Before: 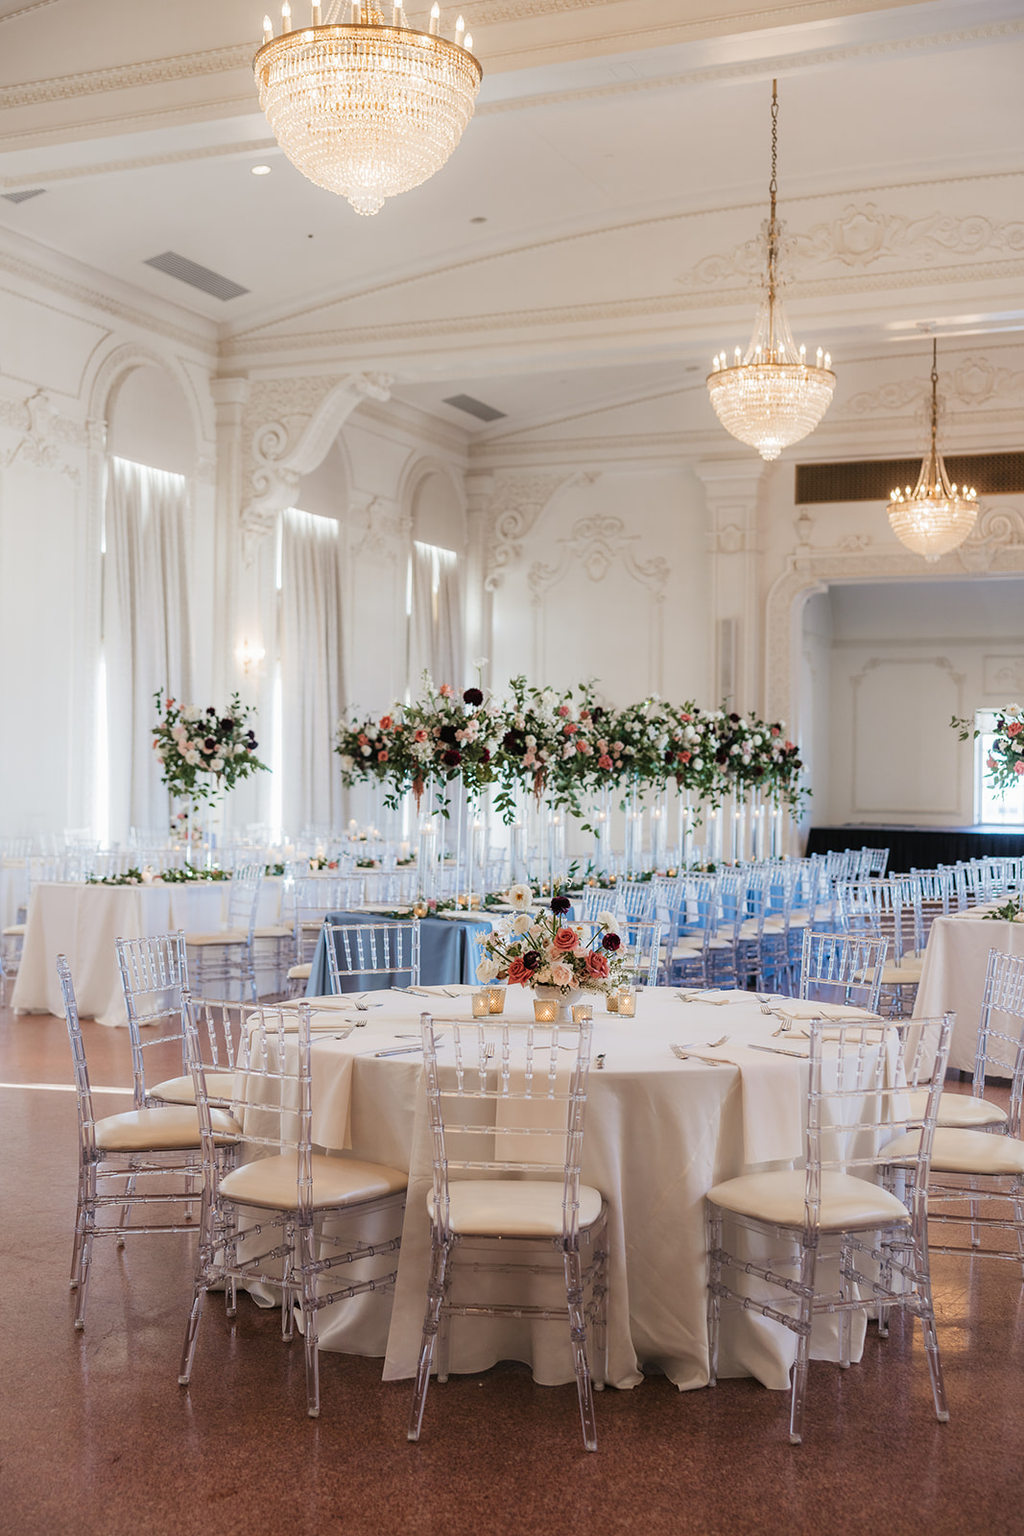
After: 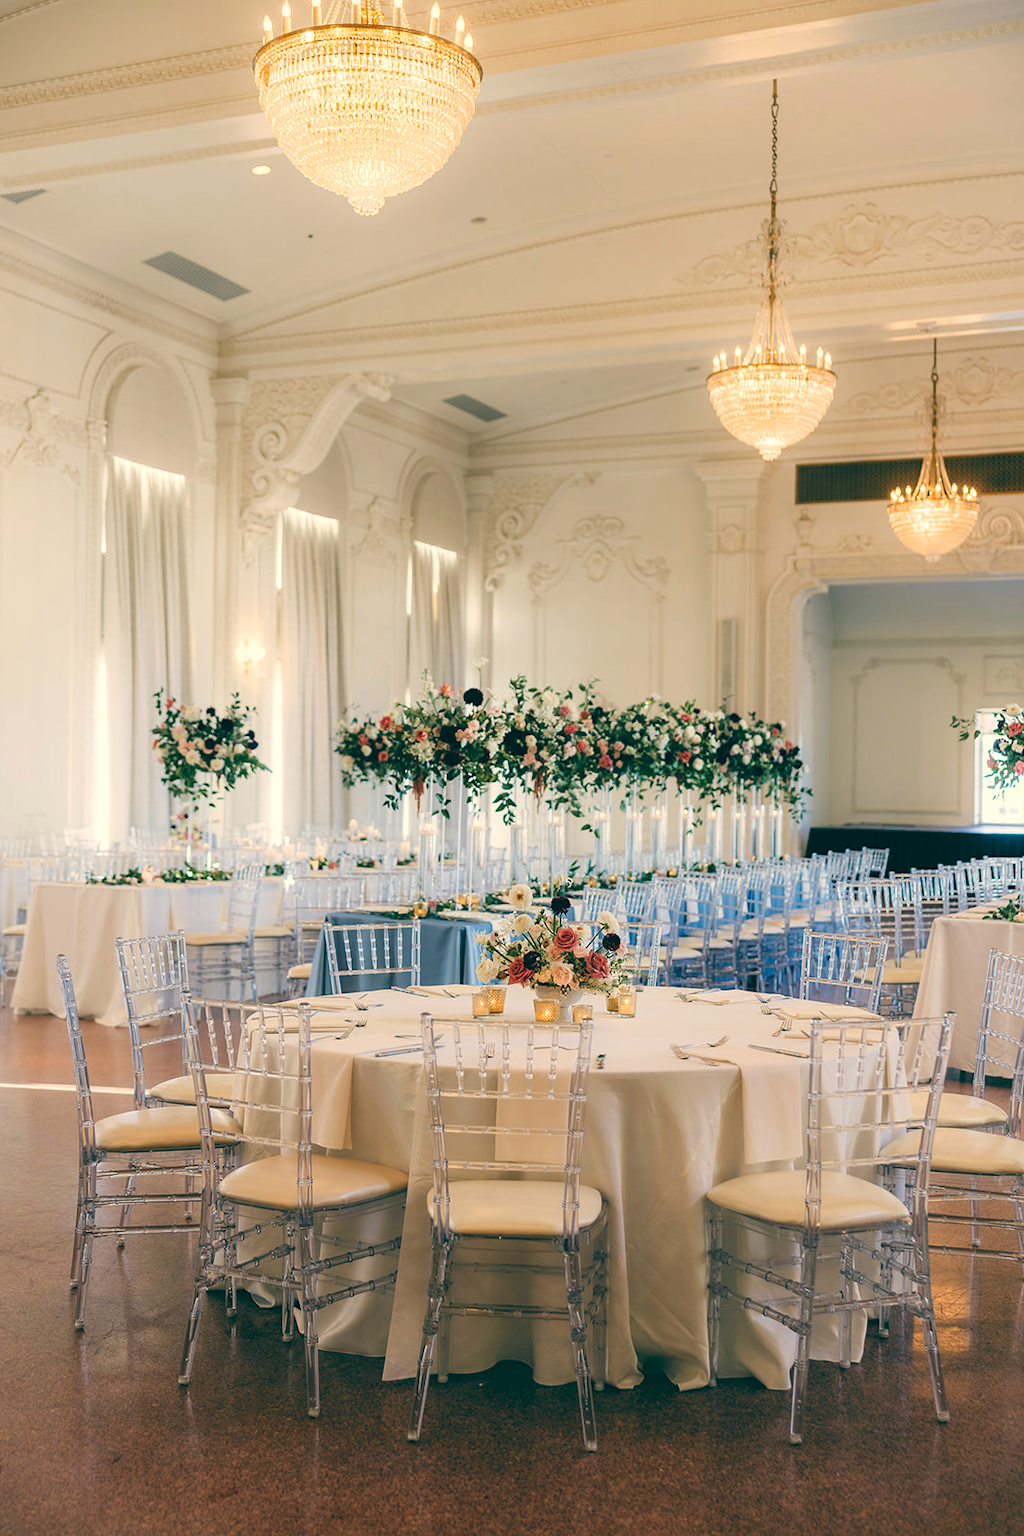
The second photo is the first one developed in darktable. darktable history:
color zones: curves: ch0 [(0.224, 0.526) (0.75, 0.5)]; ch1 [(0.055, 0.526) (0.224, 0.761) (0.377, 0.526) (0.75, 0.5)]
color balance: lift [1.005, 0.99, 1.007, 1.01], gamma [1, 0.979, 1.011, 1.021], gain [0.923, 1.098, 1.025, 0.902], input saturation 90.45%, contrast 7.73%, output saturation 105.91%
